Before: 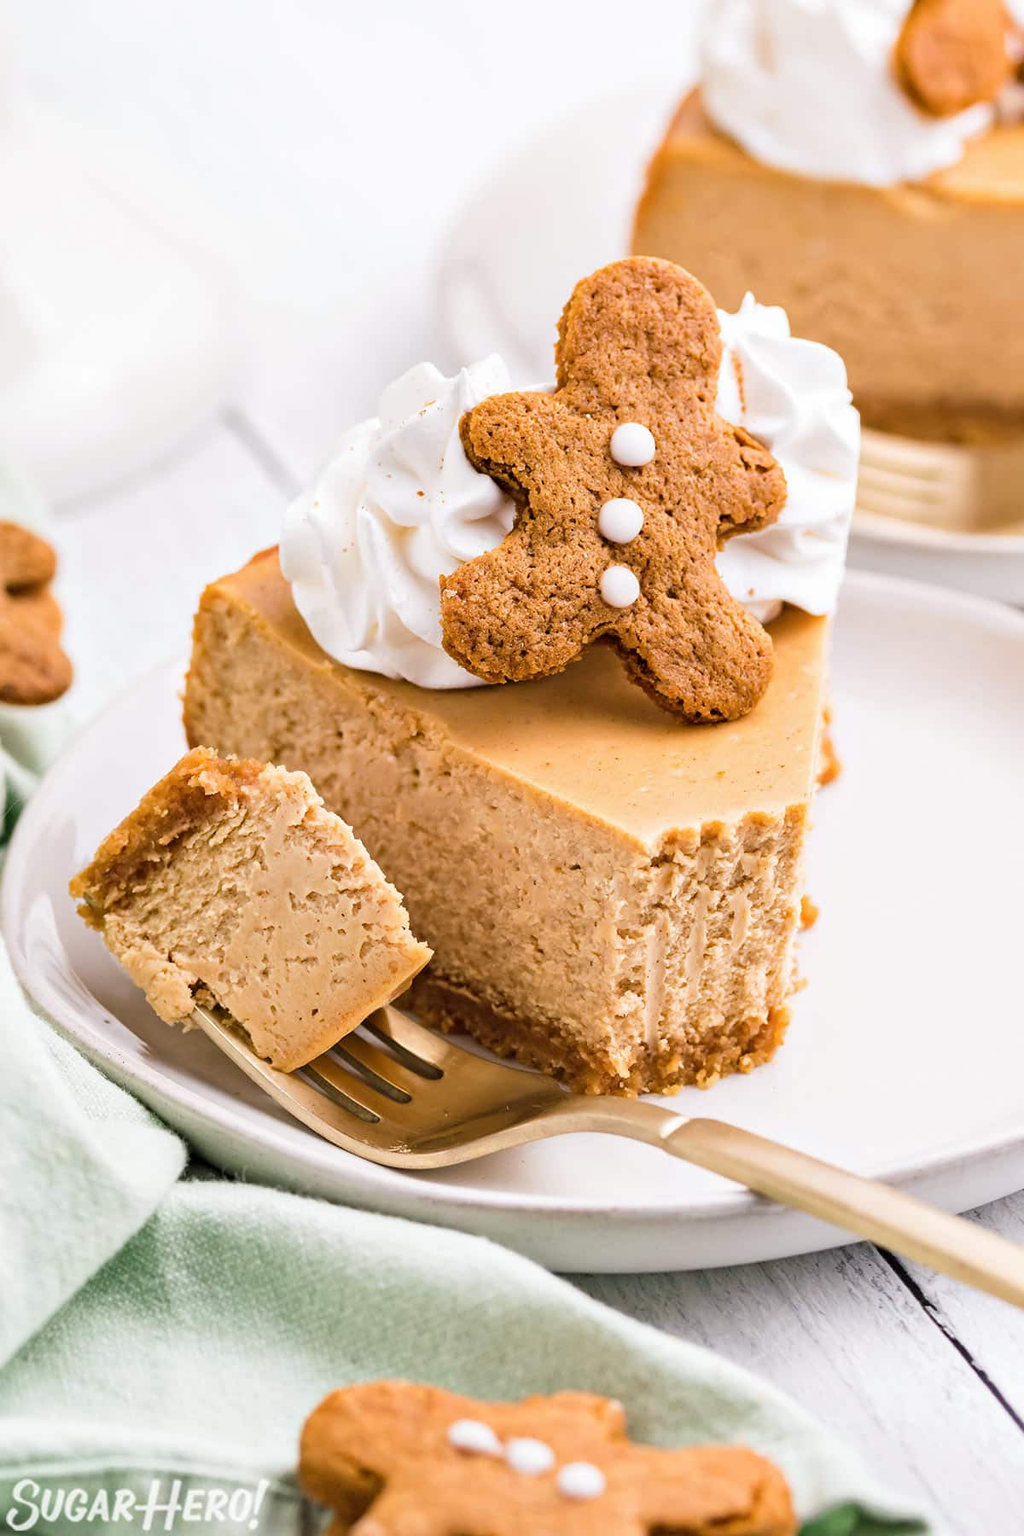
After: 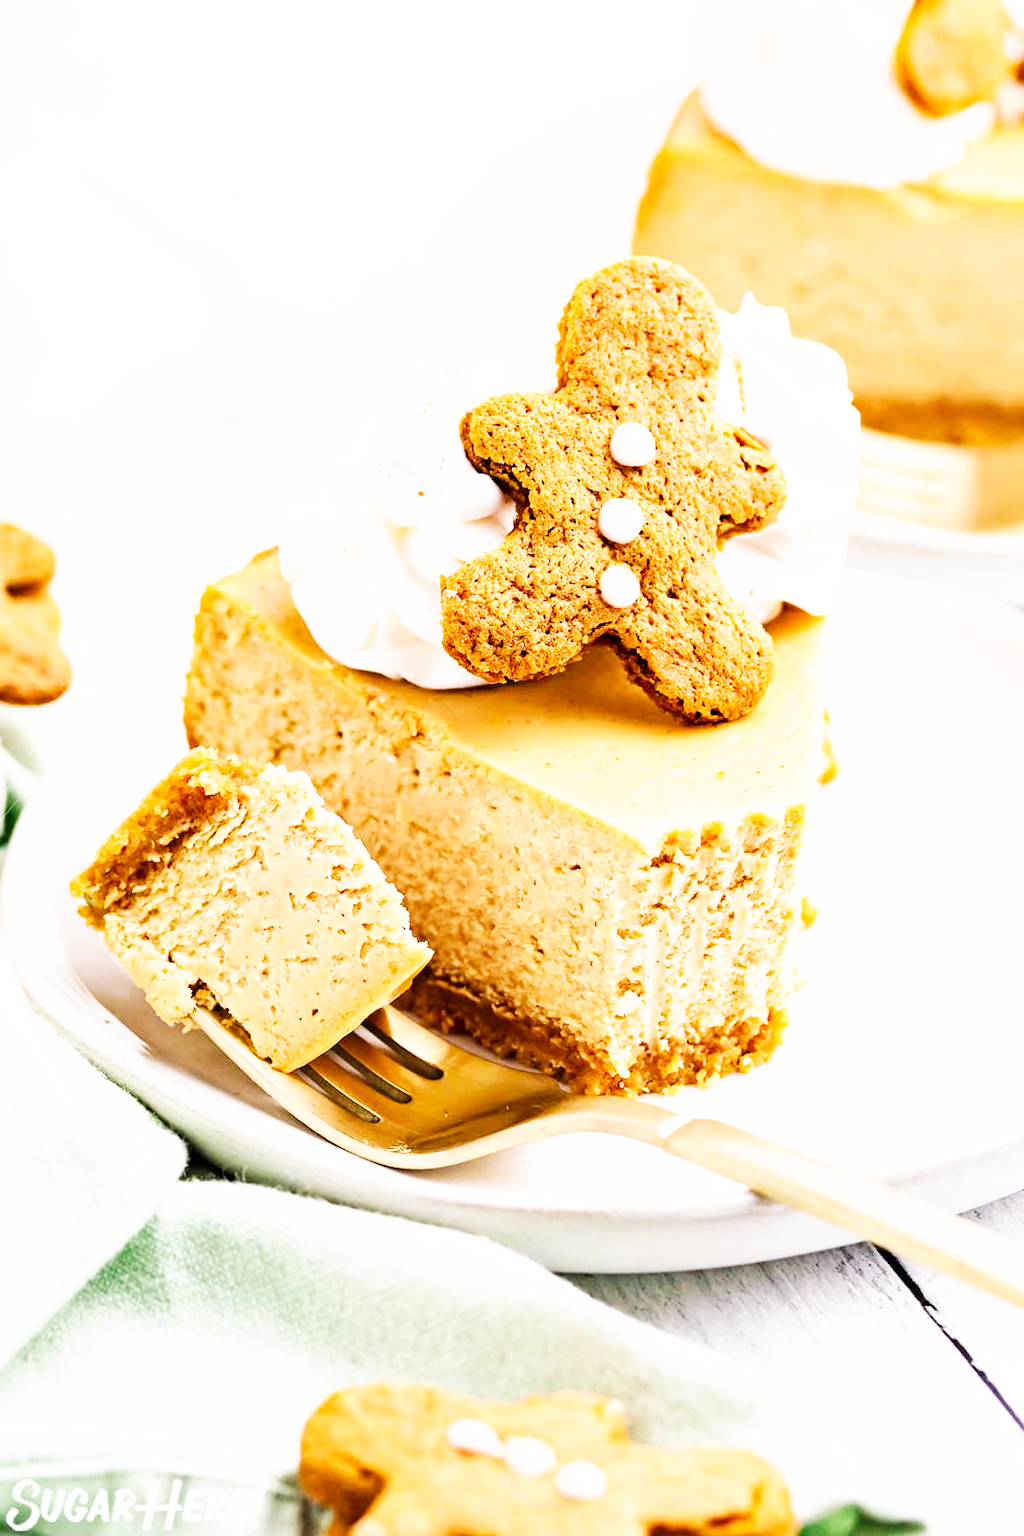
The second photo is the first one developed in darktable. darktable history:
exposure: black level correction 0.001, exposure 0.014 EV, compensate highlight preservation false
base curve: curves: ch0 [(0, 0) (0.007, 0.004) (0.027, 0.03) (0.046, 0.07) (0.207, 0.54) (0.442, 0.872) (0.673, 0.972) (1, 1)], preserve colors none
